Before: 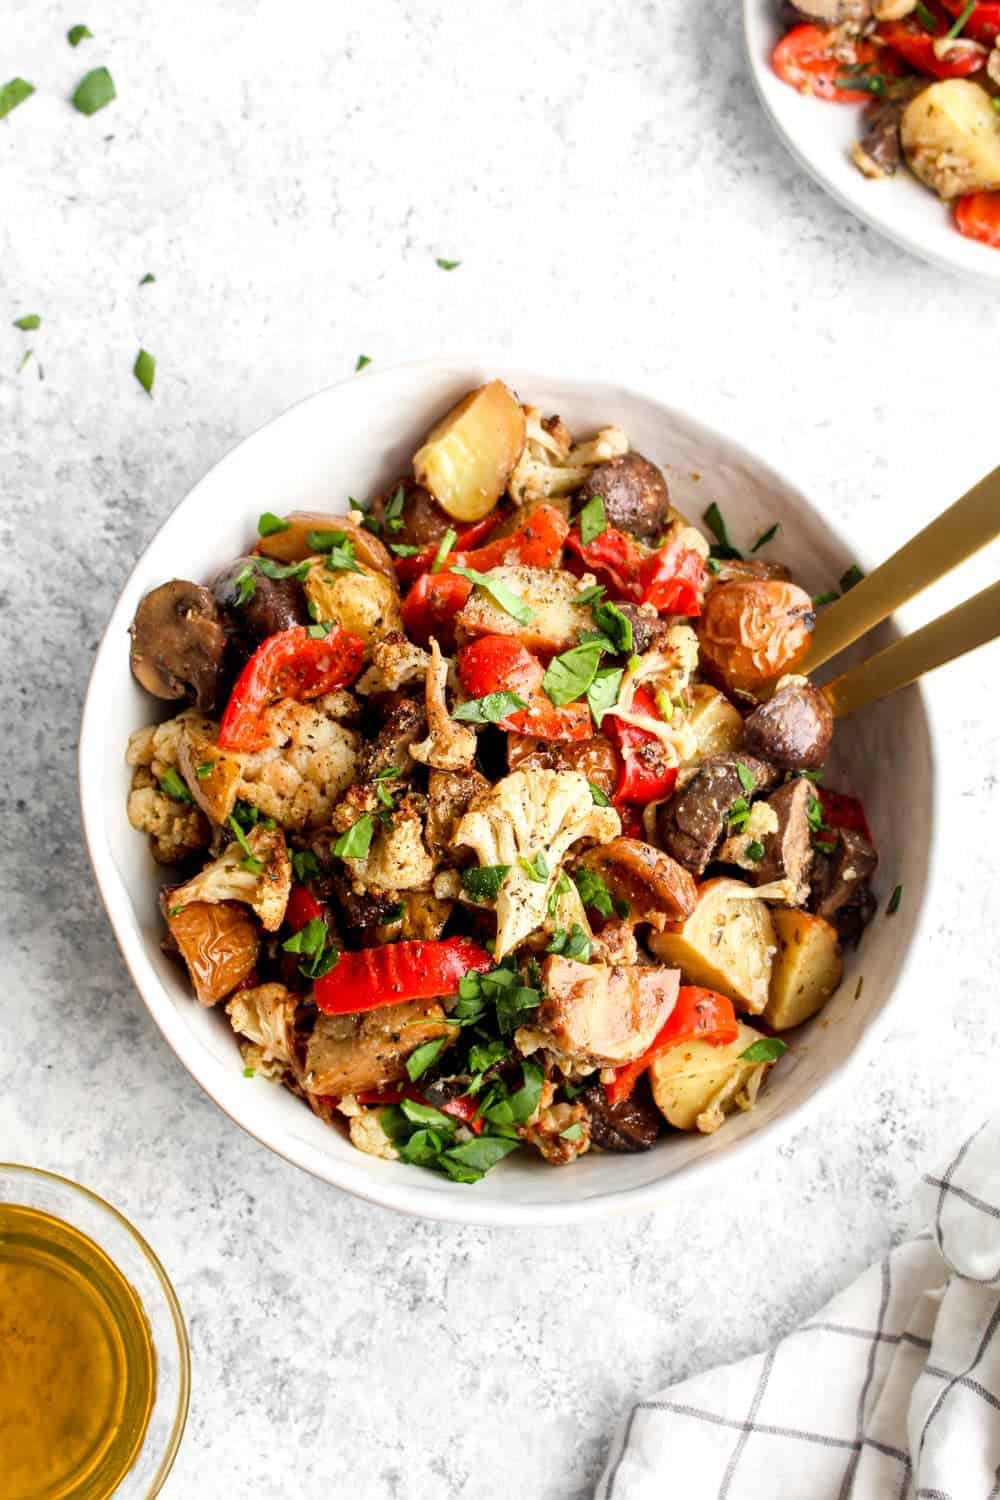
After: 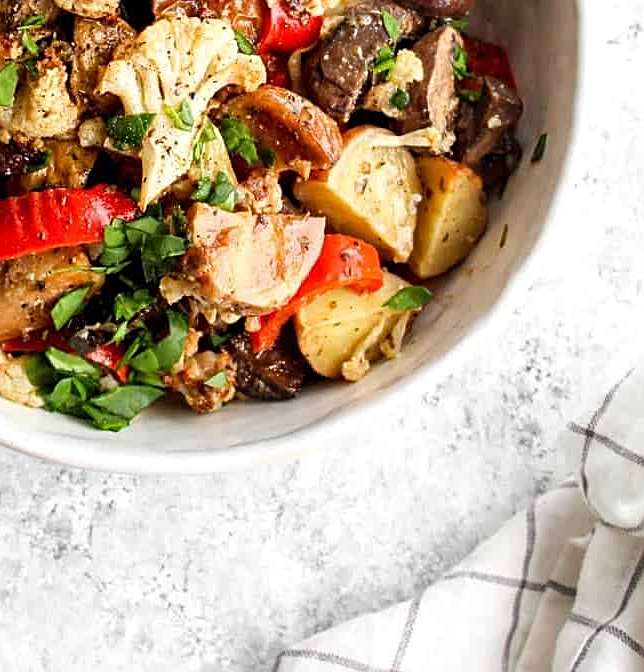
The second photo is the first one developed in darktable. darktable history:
crop and rotate: left 35.509%, top 50.238%, bottom 4.934%
sharpen: on, module defaults
